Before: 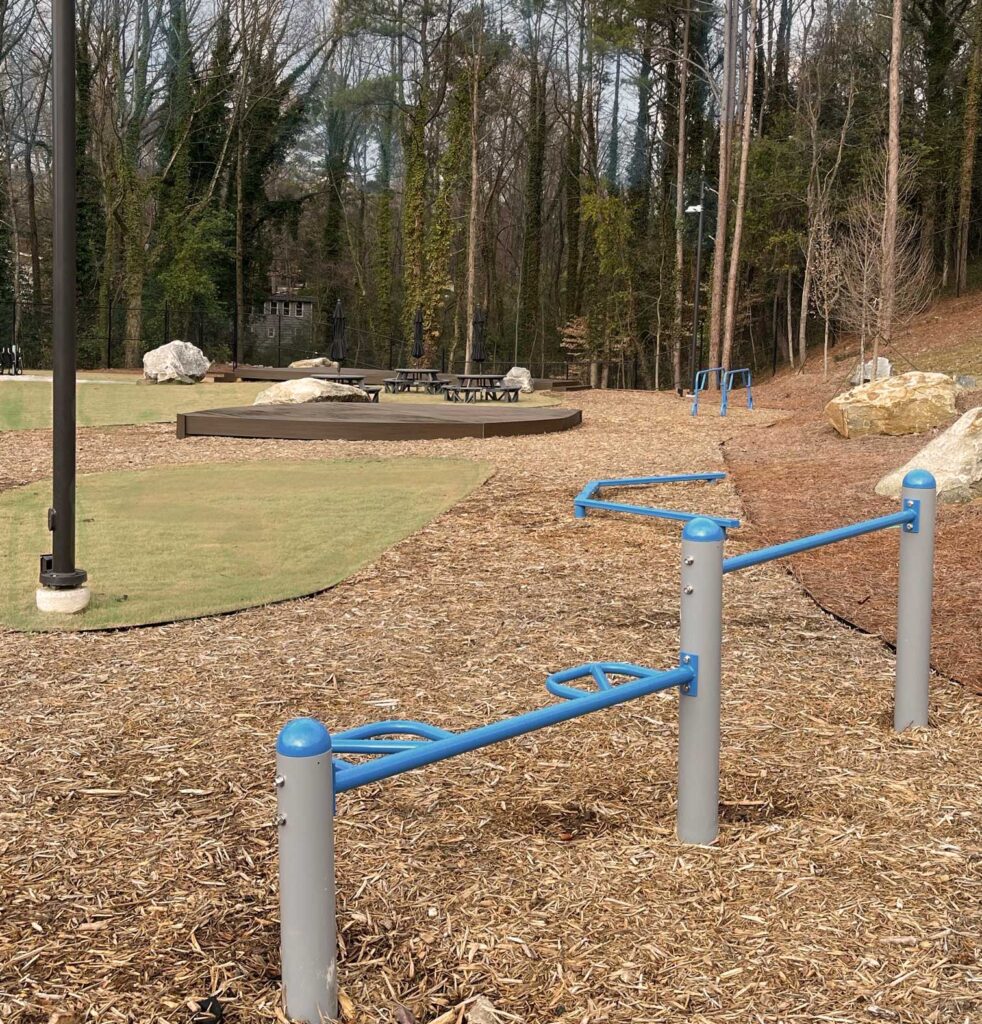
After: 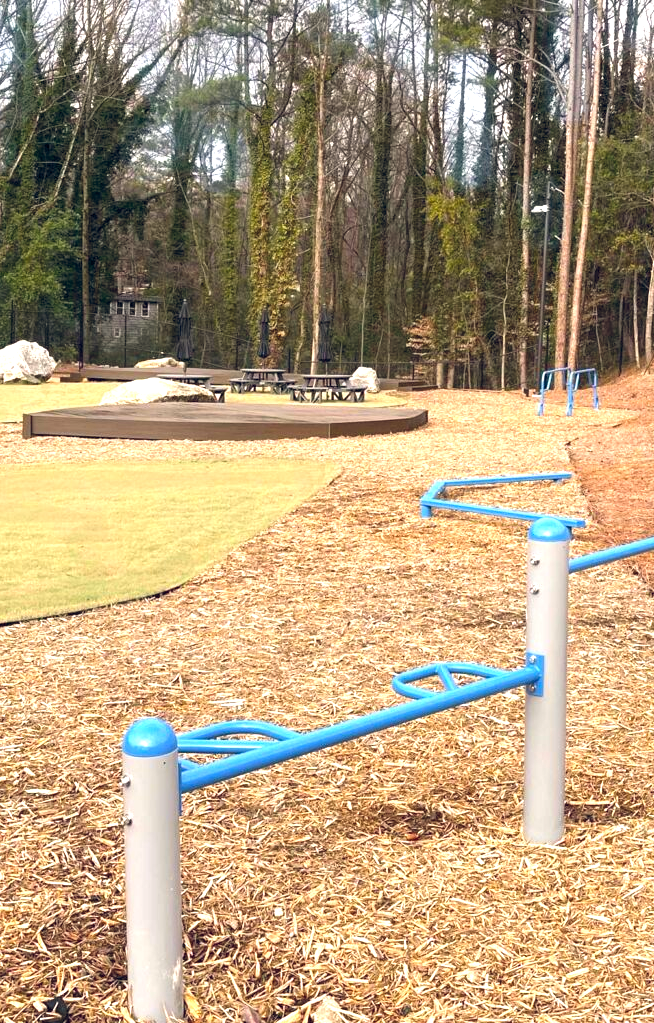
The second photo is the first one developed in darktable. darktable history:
exposure: black level correction 0, exposure 1.1 EV, compensate exposure bias true, compensate highlight preservation false
crop and rotate: left 15.754%, right 17.579%
color balance rgb: shadows lift › hue 87.51°, highlights gain › chroma 0.68%, highlights gain › hue 55.1°, global offset › chroma 0.13%, global offset › hue 253.66°, linear chroma grading › global chroma 0.5%, perceptual saturation grading › global saturation 16.38%
